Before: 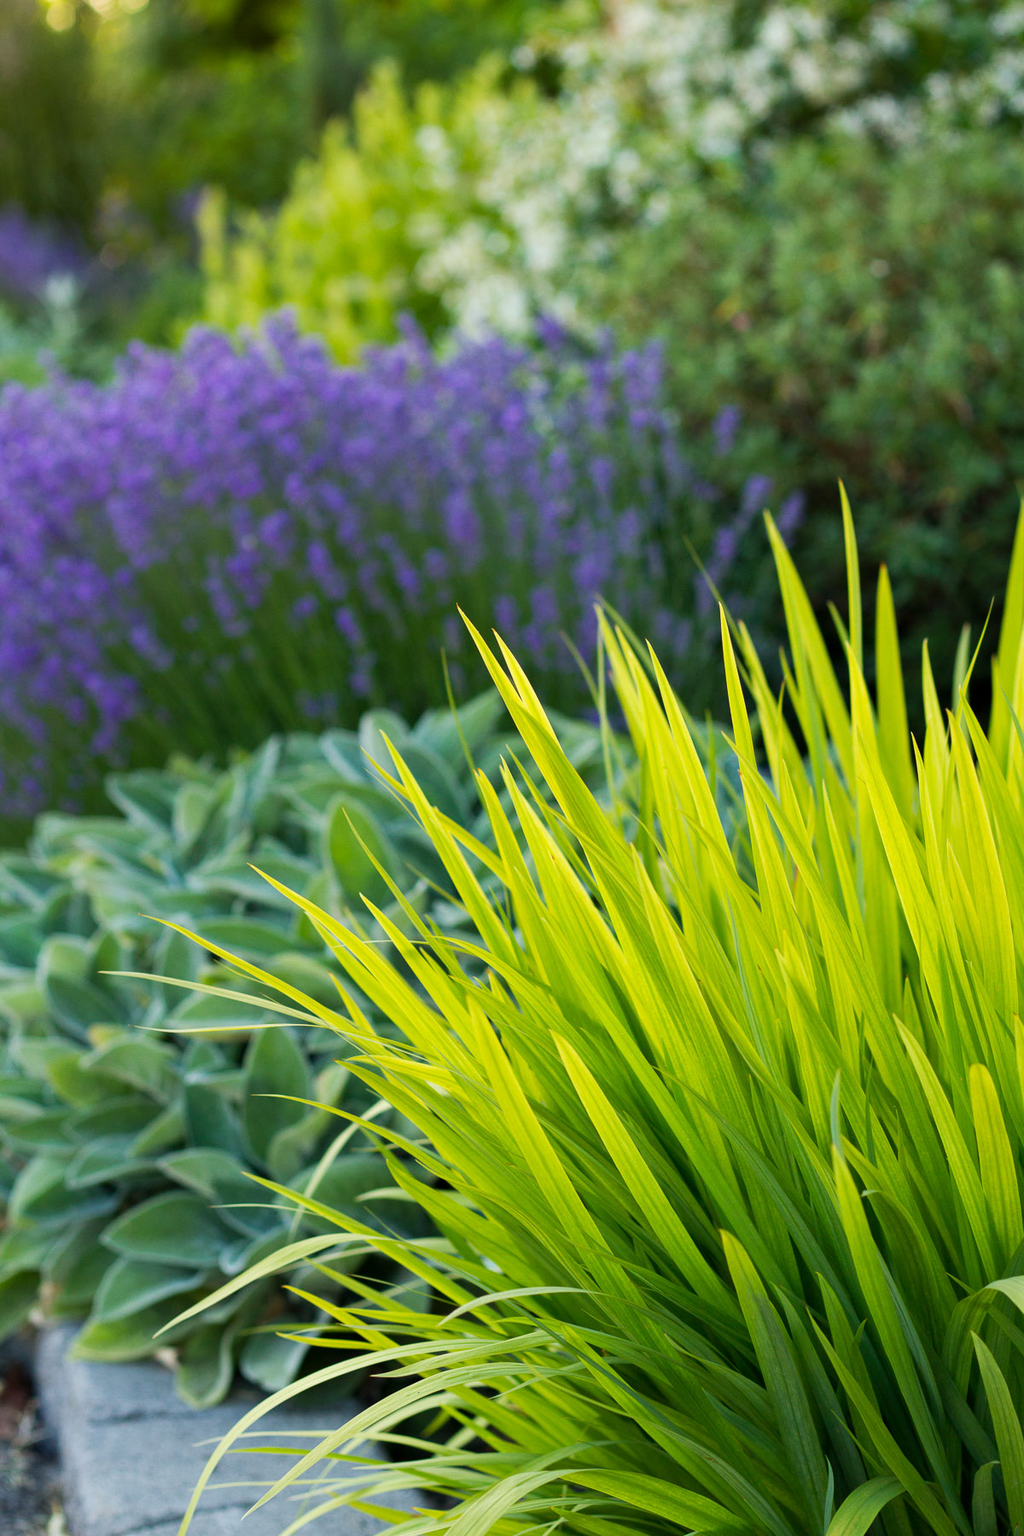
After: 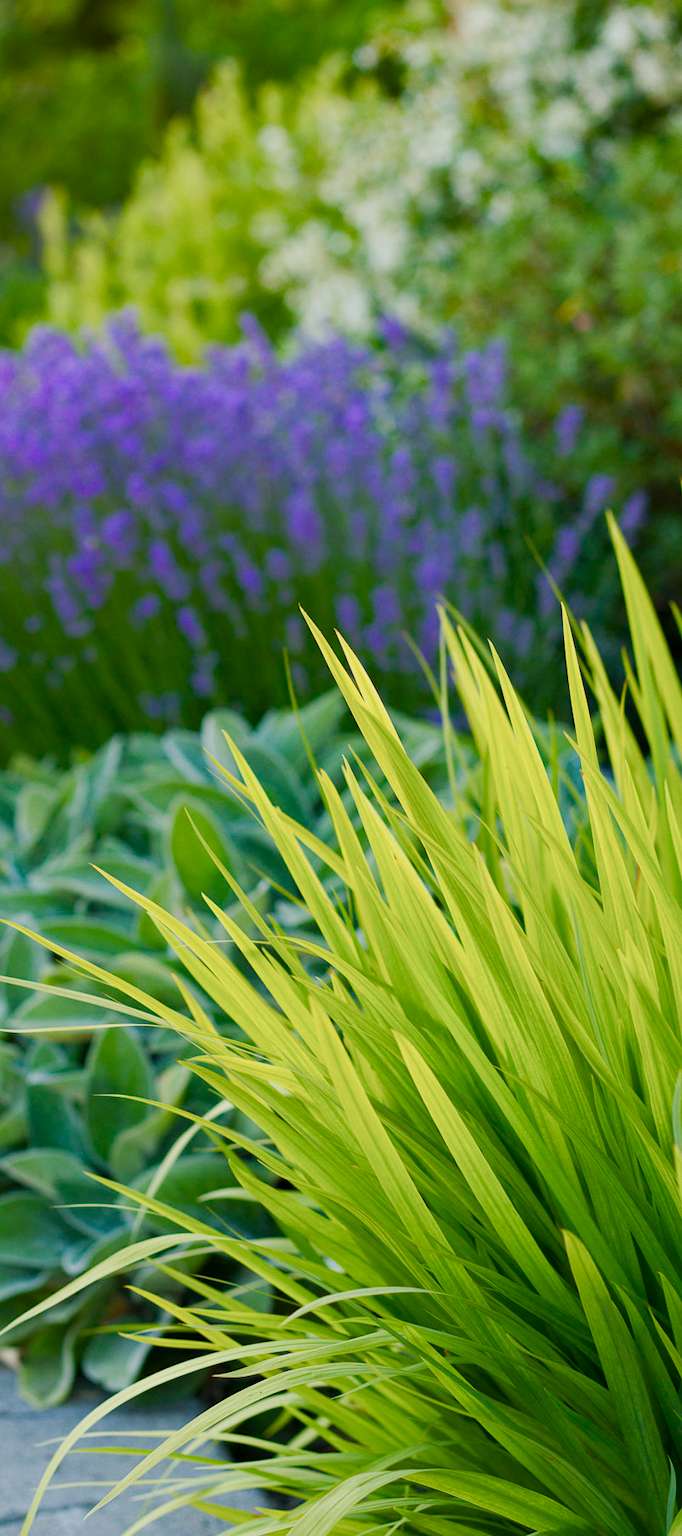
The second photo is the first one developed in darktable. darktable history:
crop: left 15.422%, right 17.877%
color balance rgb: linear chroma grading › global chroma -0.614%, perceptual saturation grading › global saturation -0.073%, perceptual saturation grading › highlights -17.767%, perceptual saturation grading › mid-tones 32.593%, perceptual saturation grading › shadows 50.575%, contrast -9.647%
